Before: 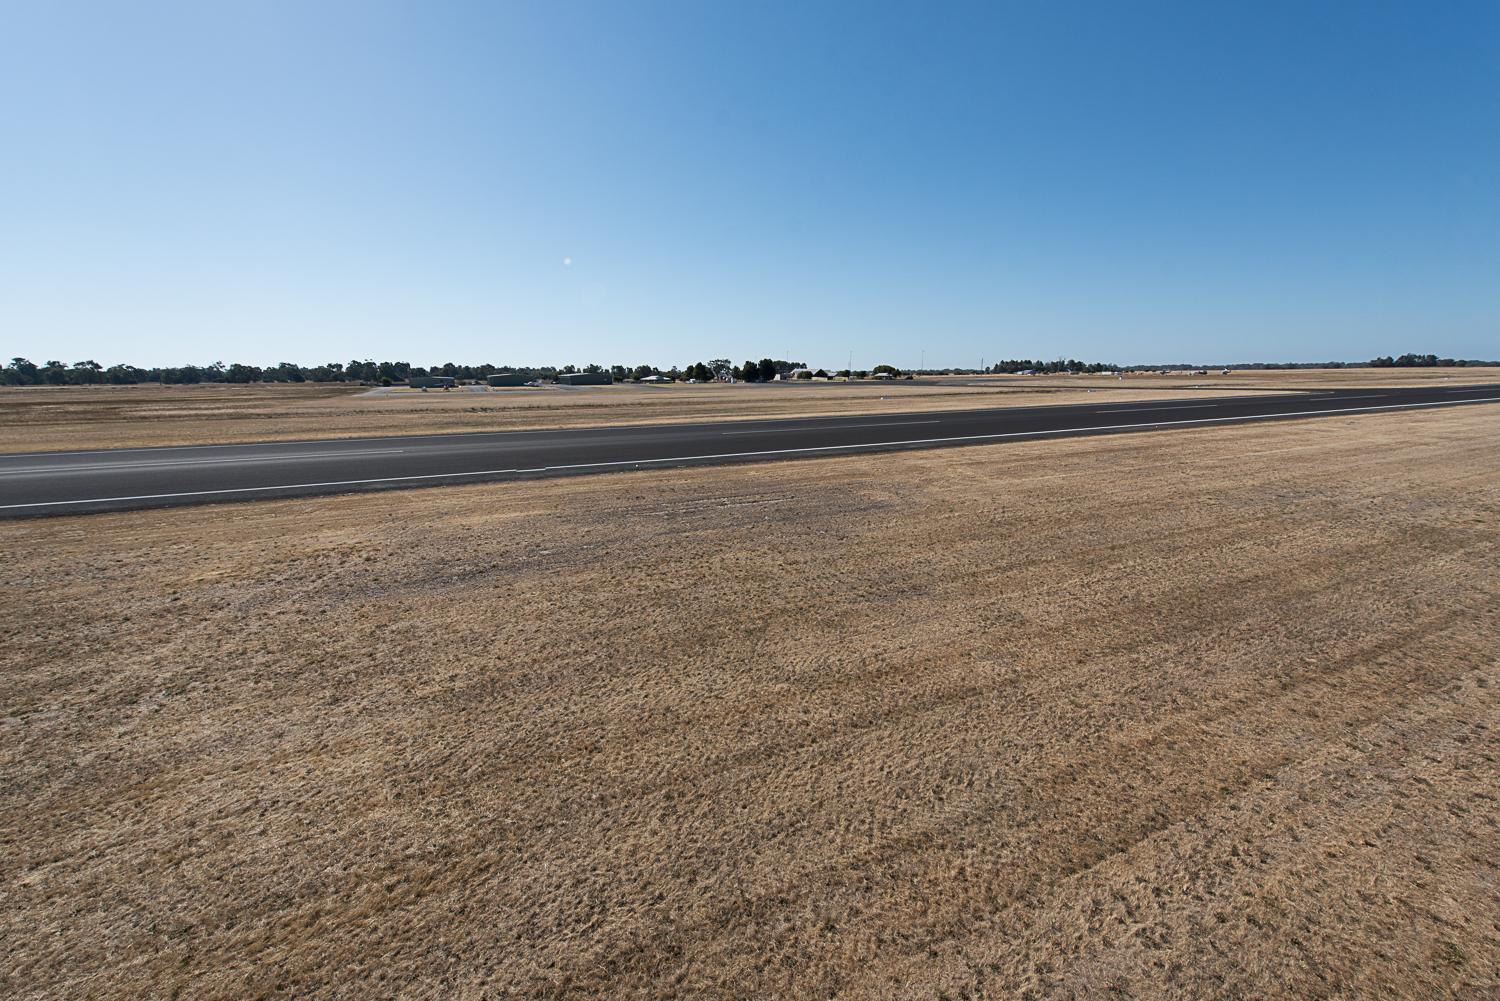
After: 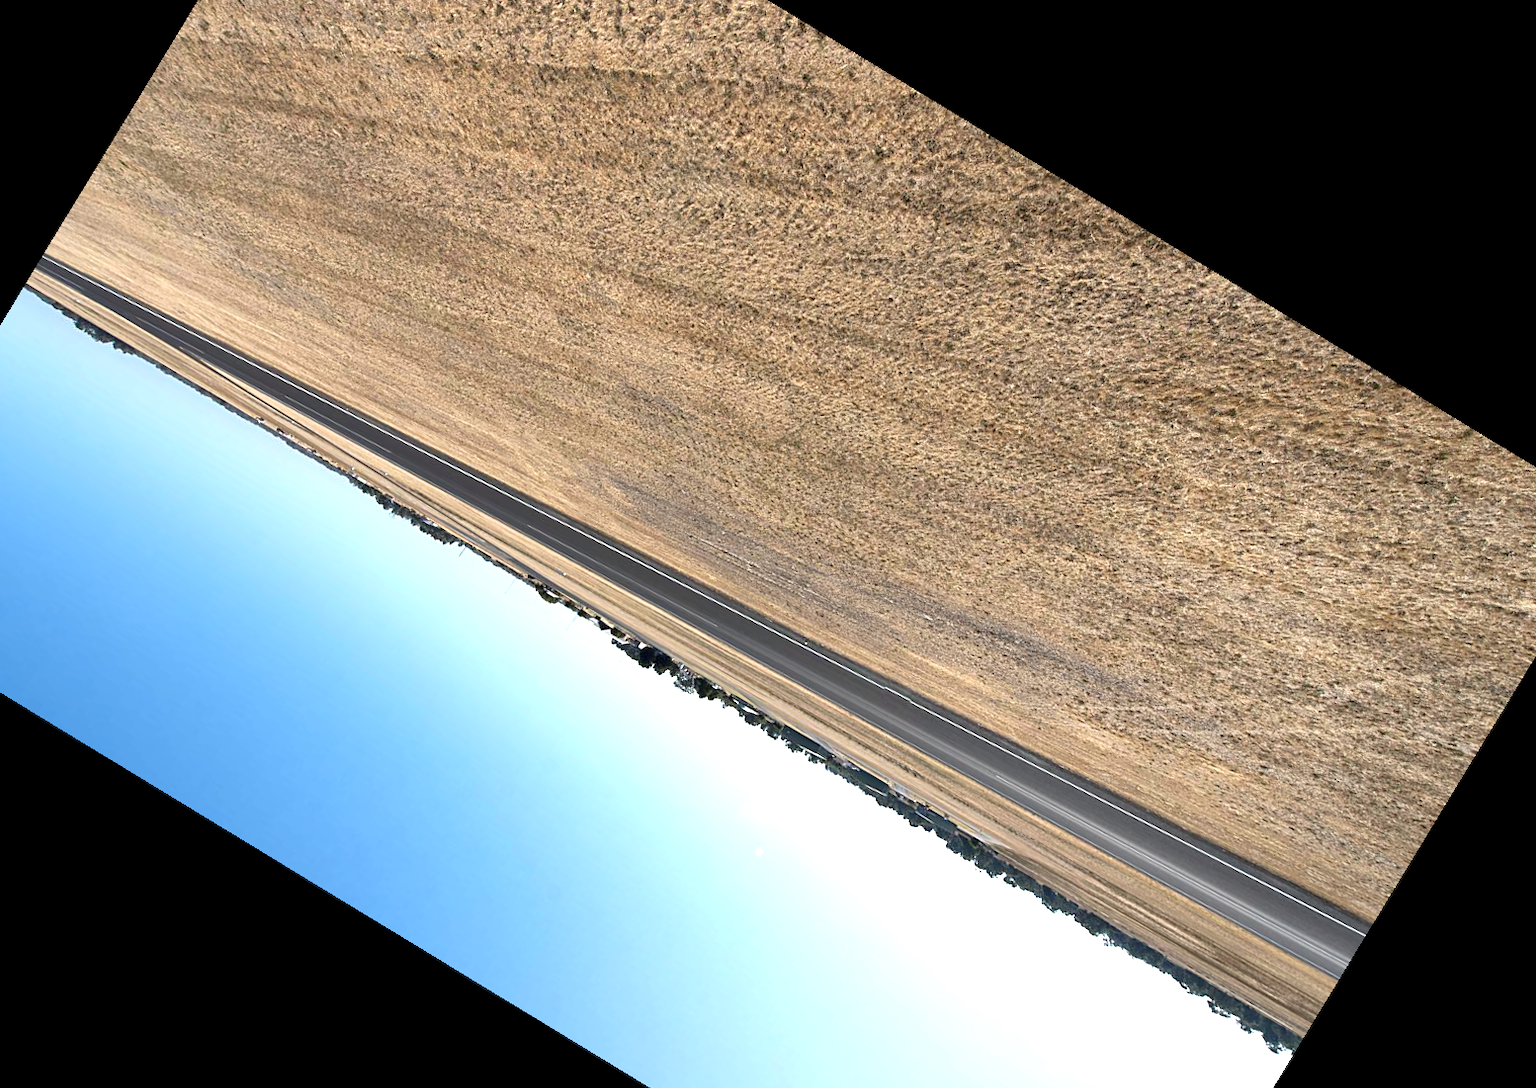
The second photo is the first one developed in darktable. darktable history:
exposure: exposure 1 EV, compensate highlight preservation false
color correction: highlights b* 3
crop and rotate: angle 148.68°, left 9.111%, top 15.603%, right 4.588%, bottom 17.041%
